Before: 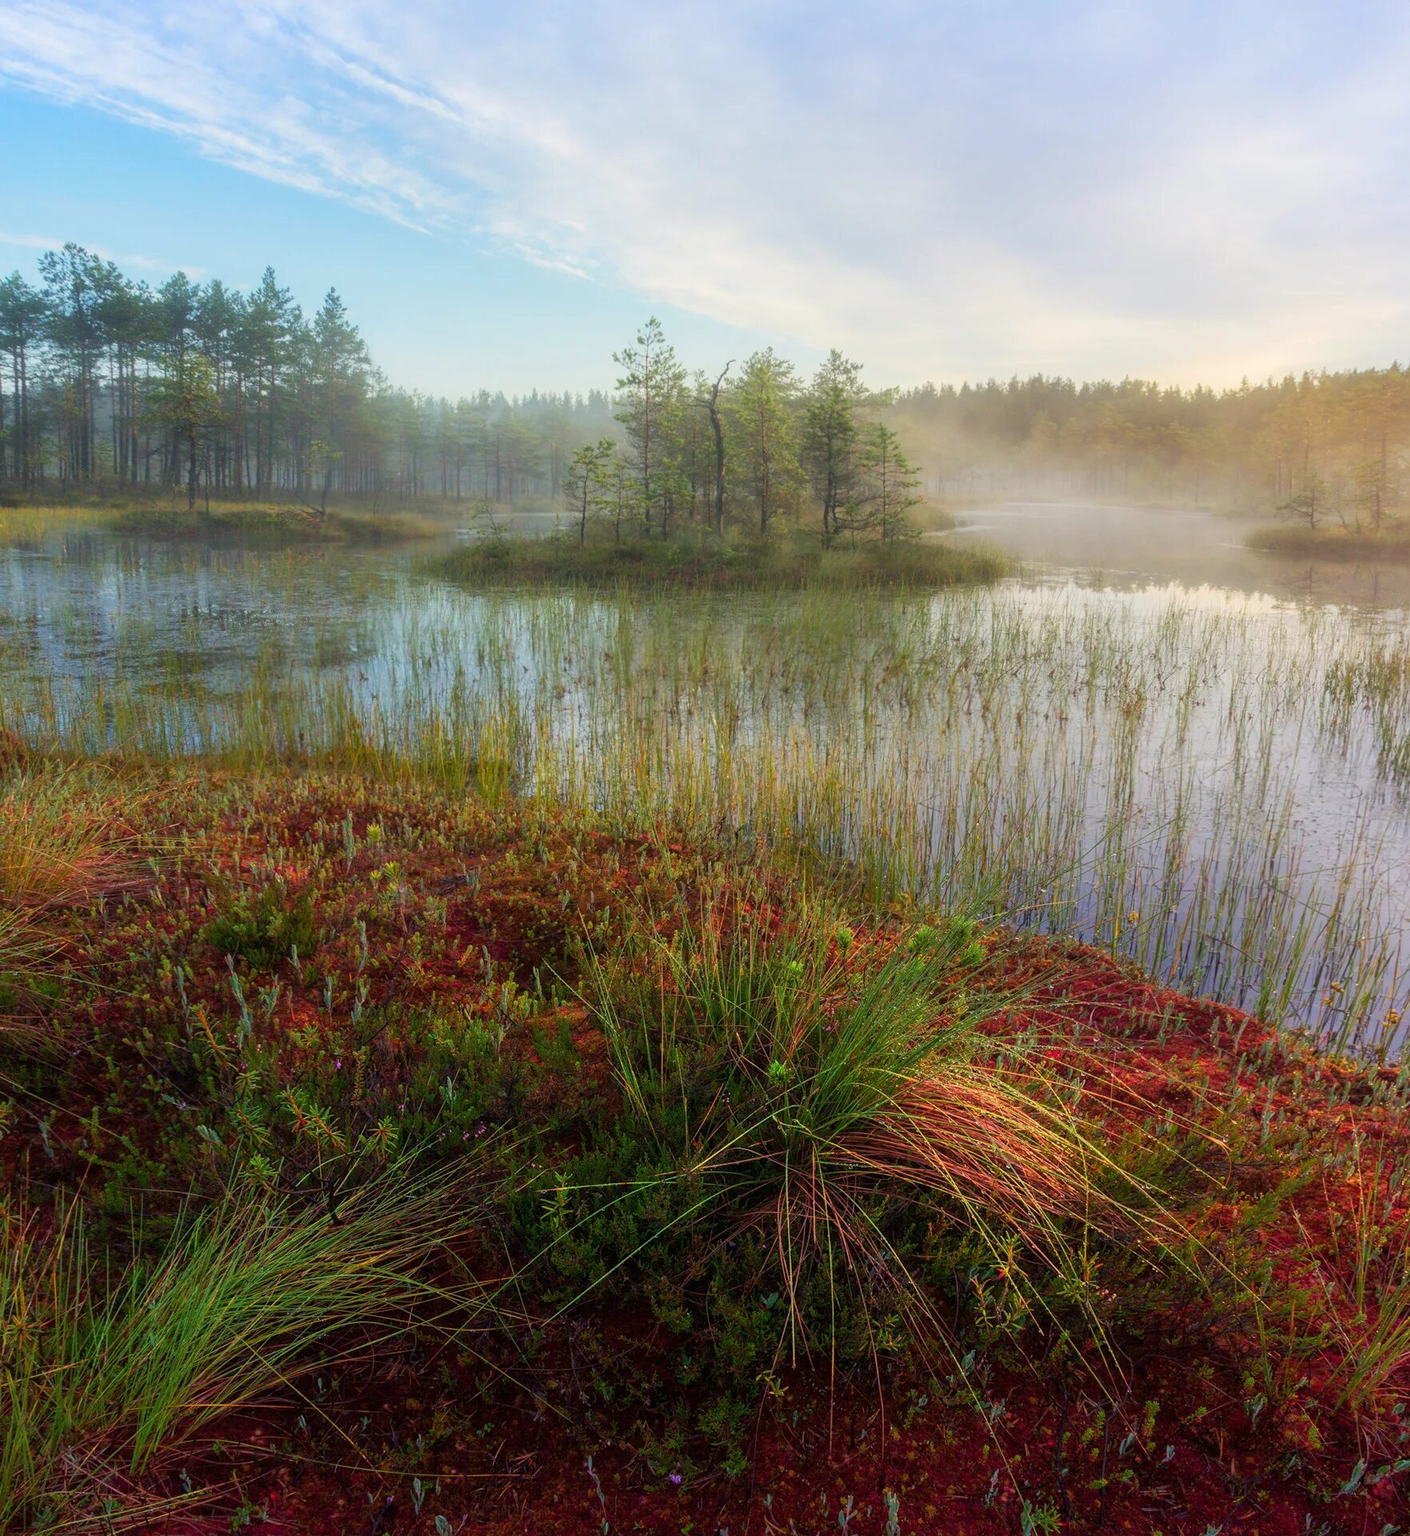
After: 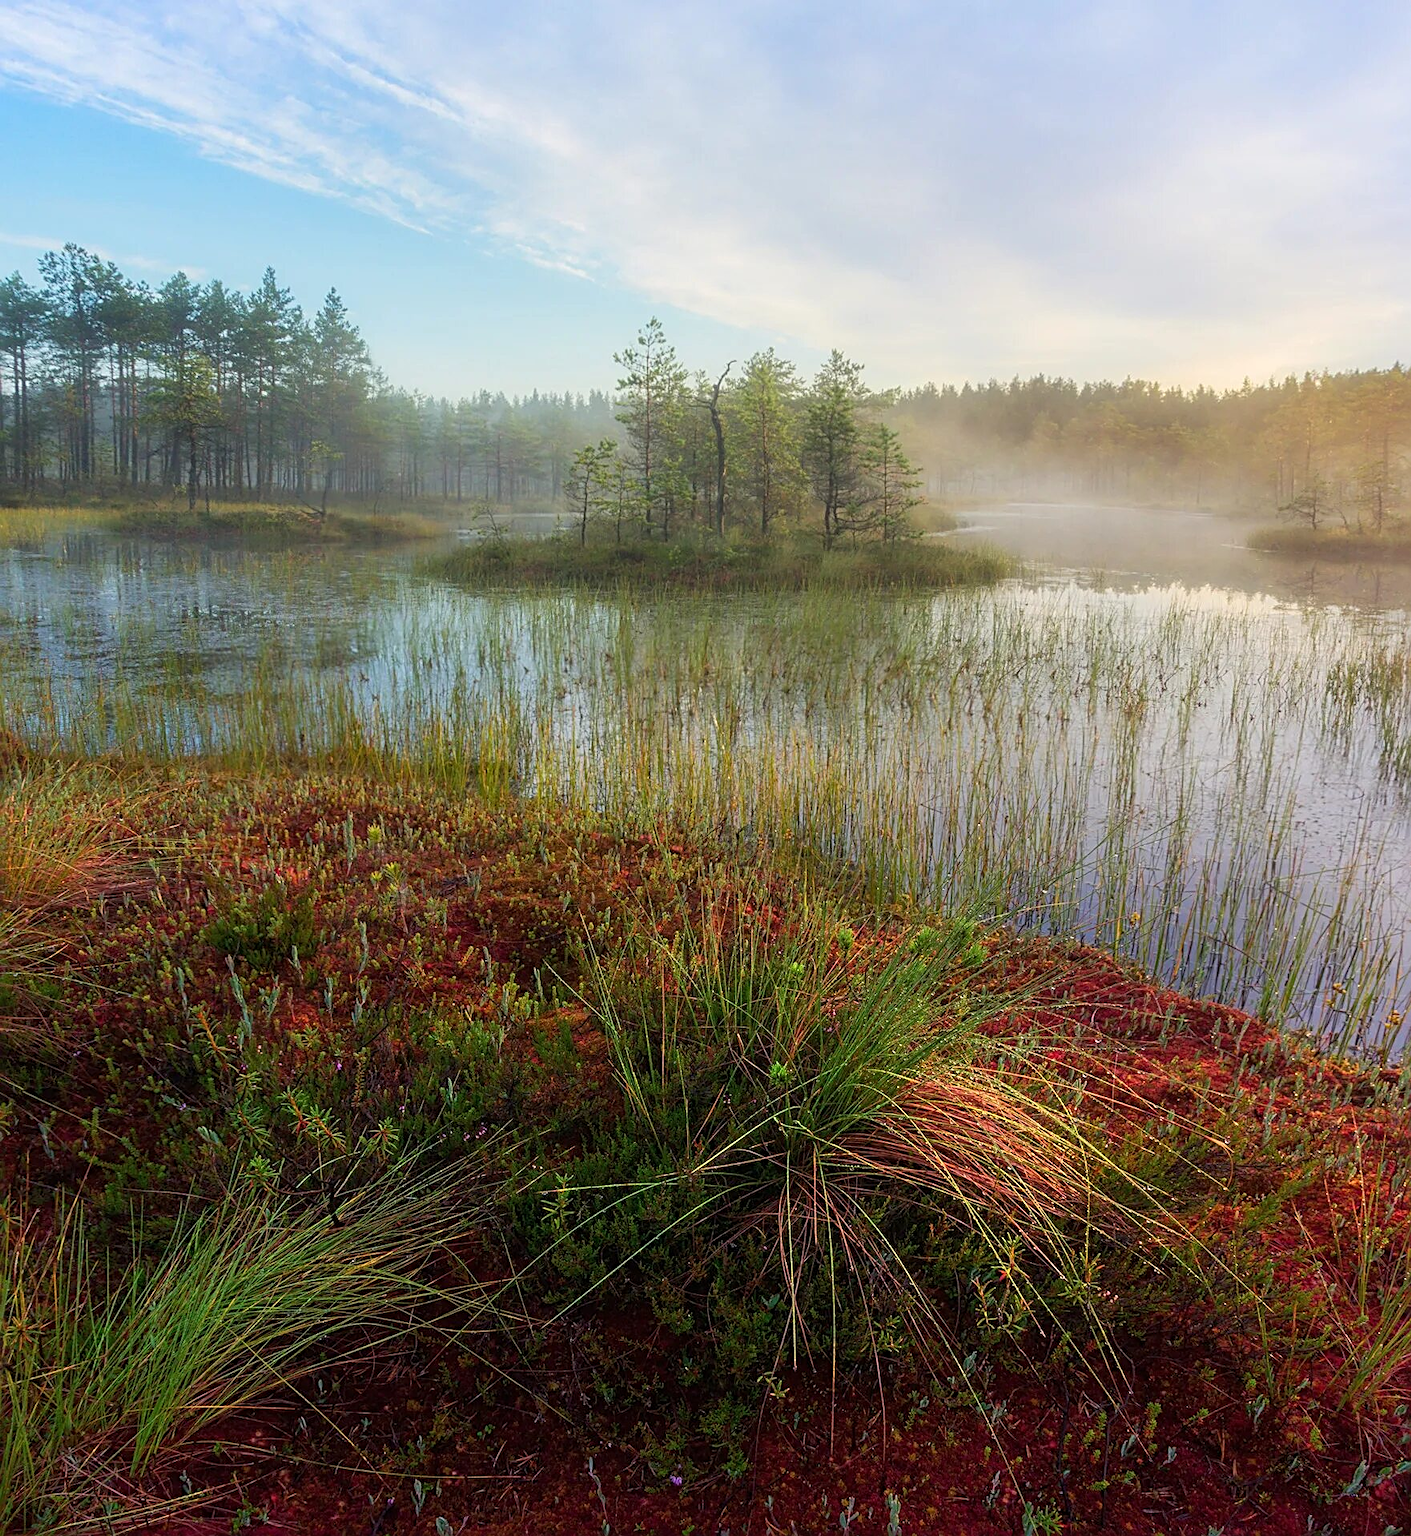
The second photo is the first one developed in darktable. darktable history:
crop: bottom 0.066%
sharpen: radius 2.54, amount 0.651
